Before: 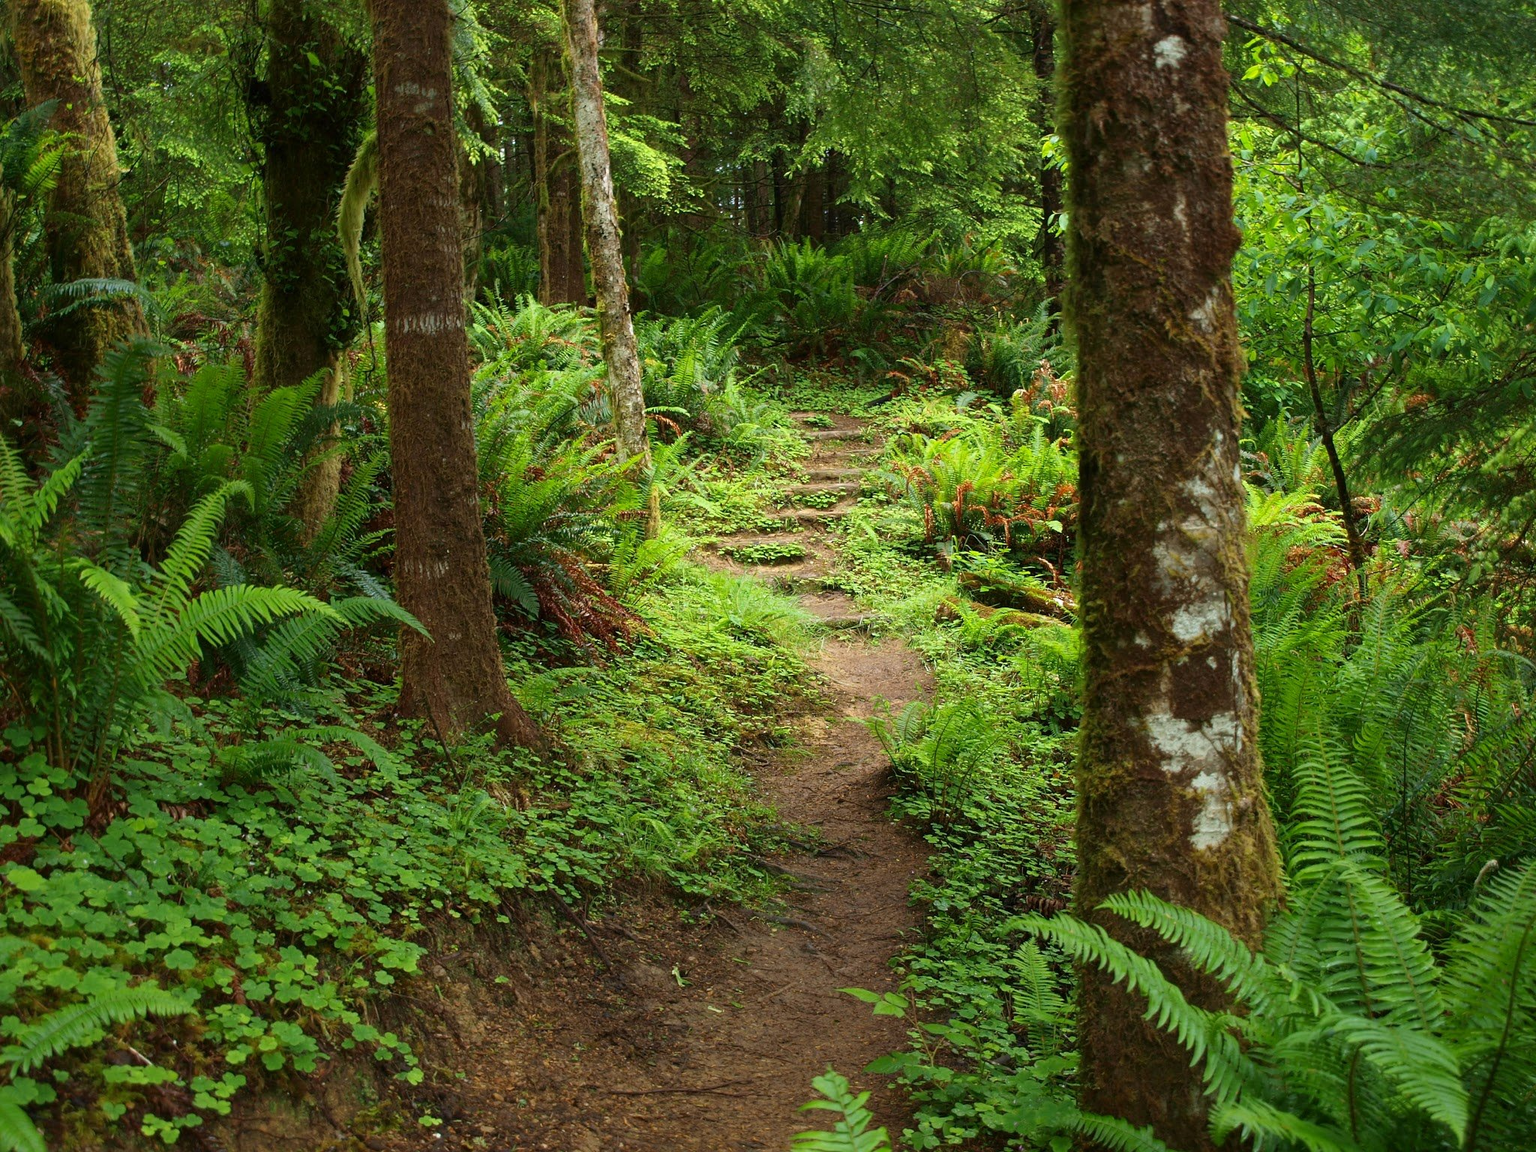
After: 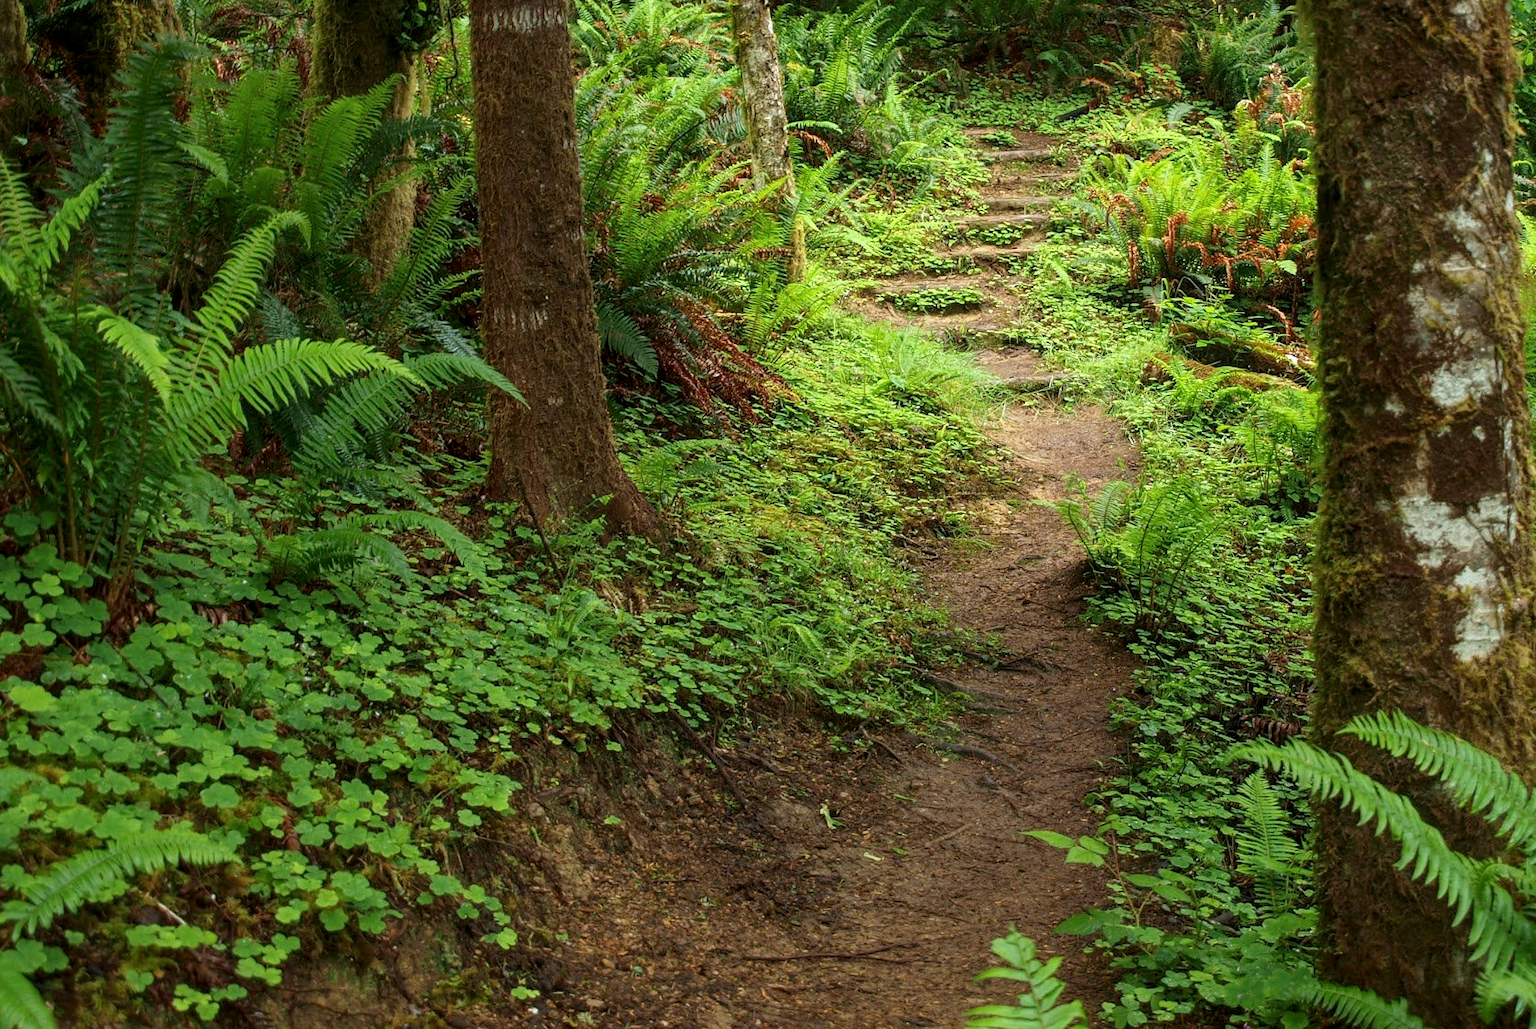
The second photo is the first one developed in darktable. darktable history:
crop: top 26.733%, right 18.026%
local contrast: on, module defaults
